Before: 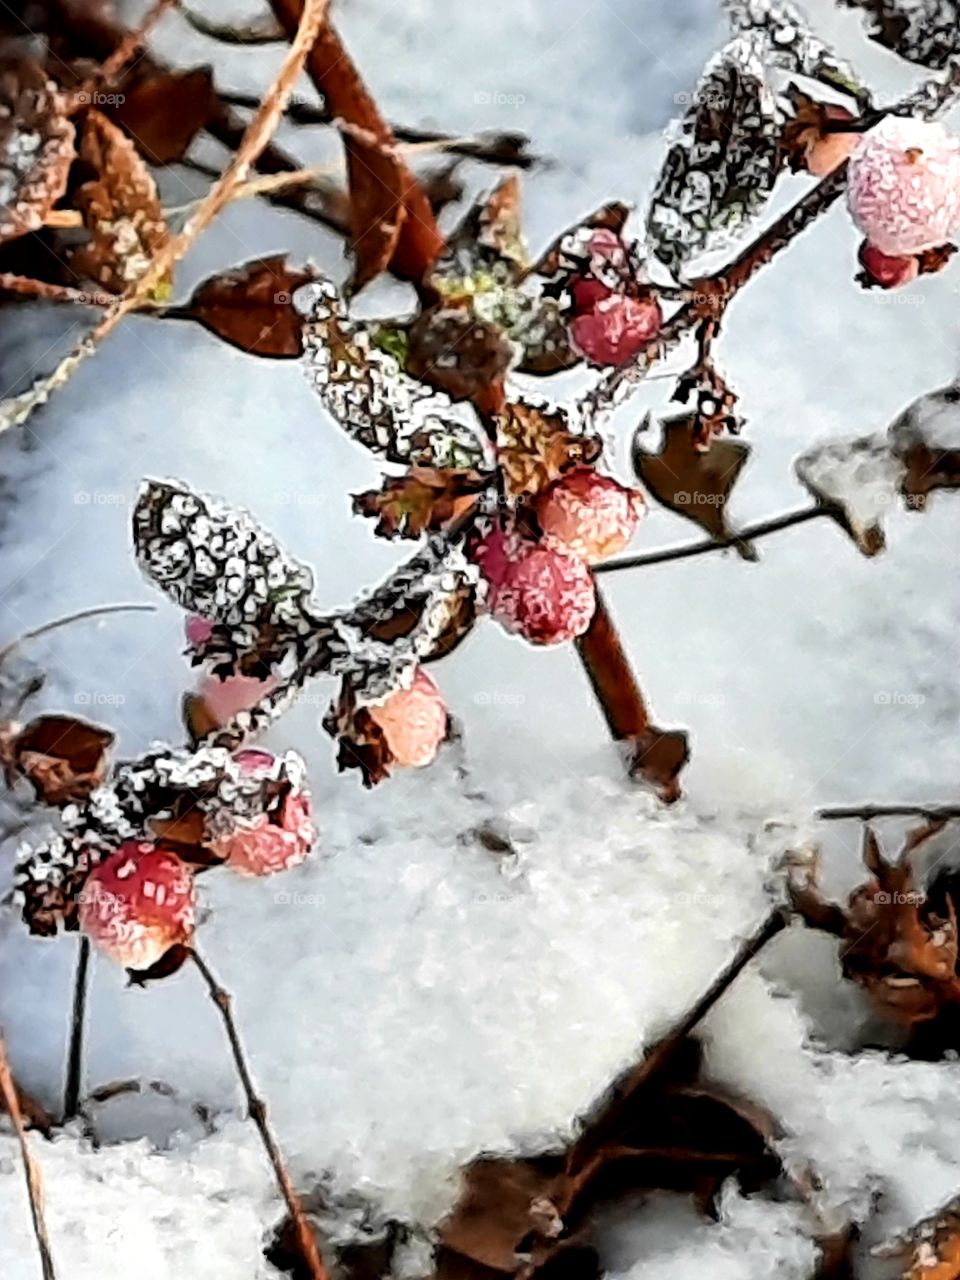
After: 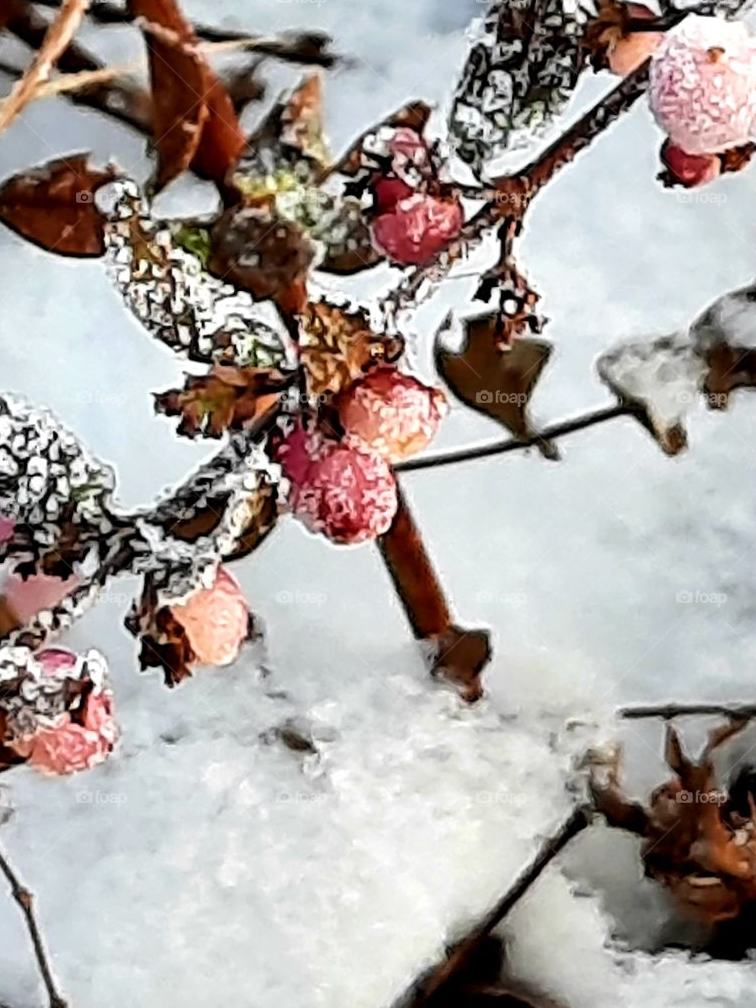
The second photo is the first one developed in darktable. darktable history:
crop and rotate: left 20.698%, top 7.913%, right 0.476%, bottom 13.294%
